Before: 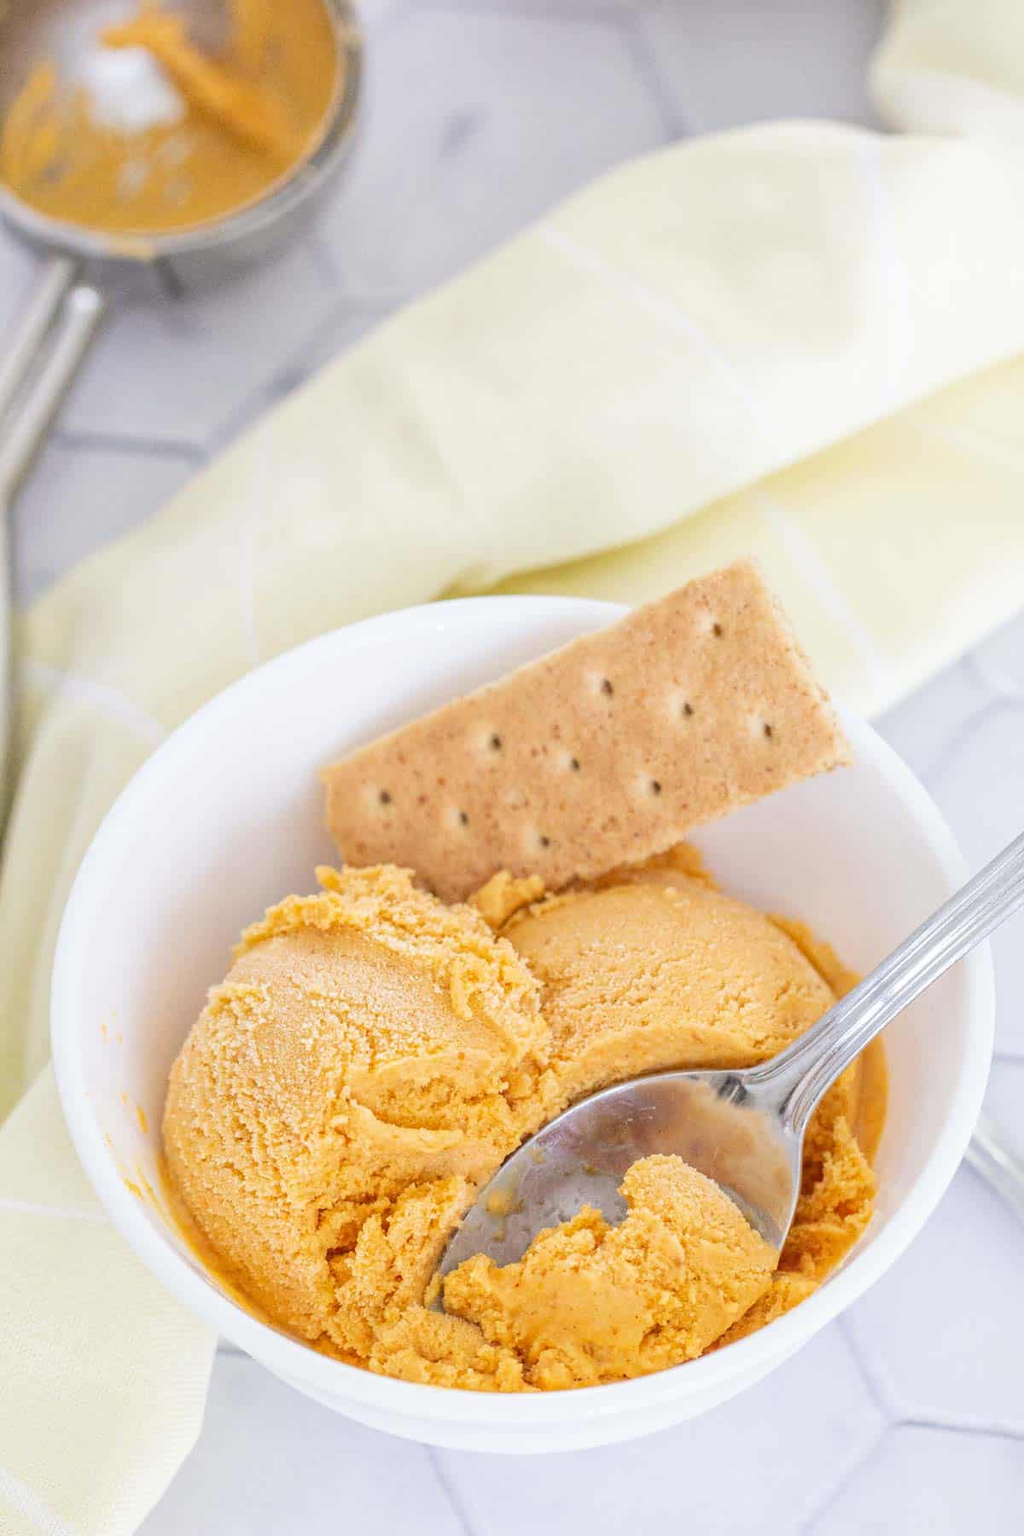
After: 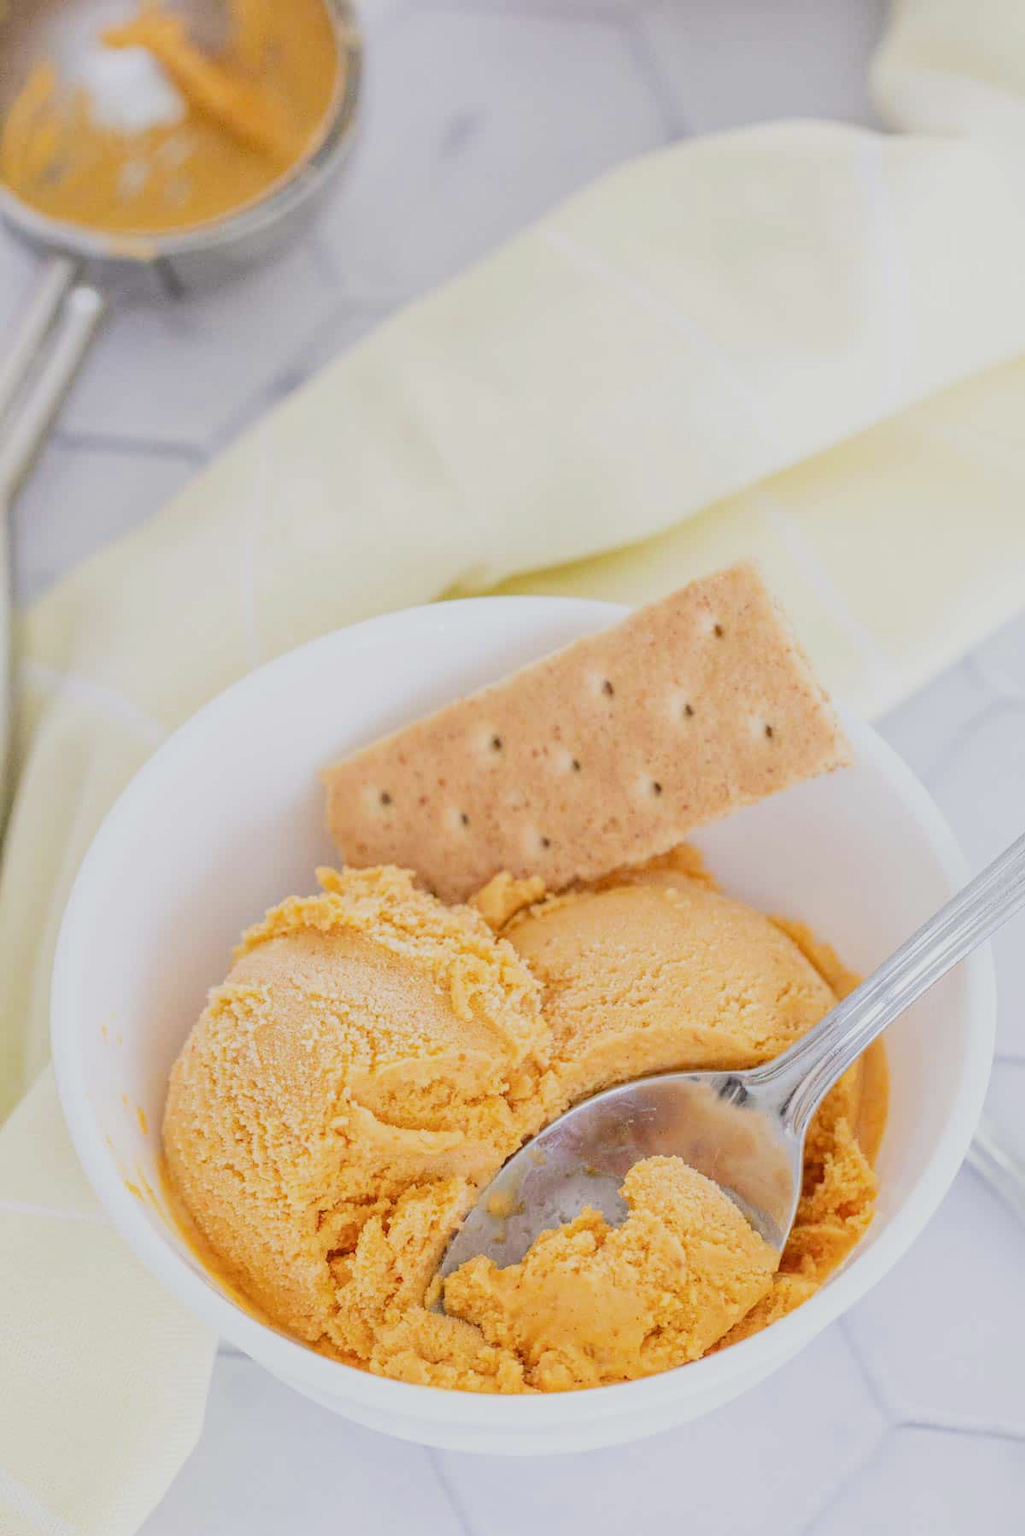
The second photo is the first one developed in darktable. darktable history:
crop: bottom 0.071%
filmic rgb: hardness 4.17
